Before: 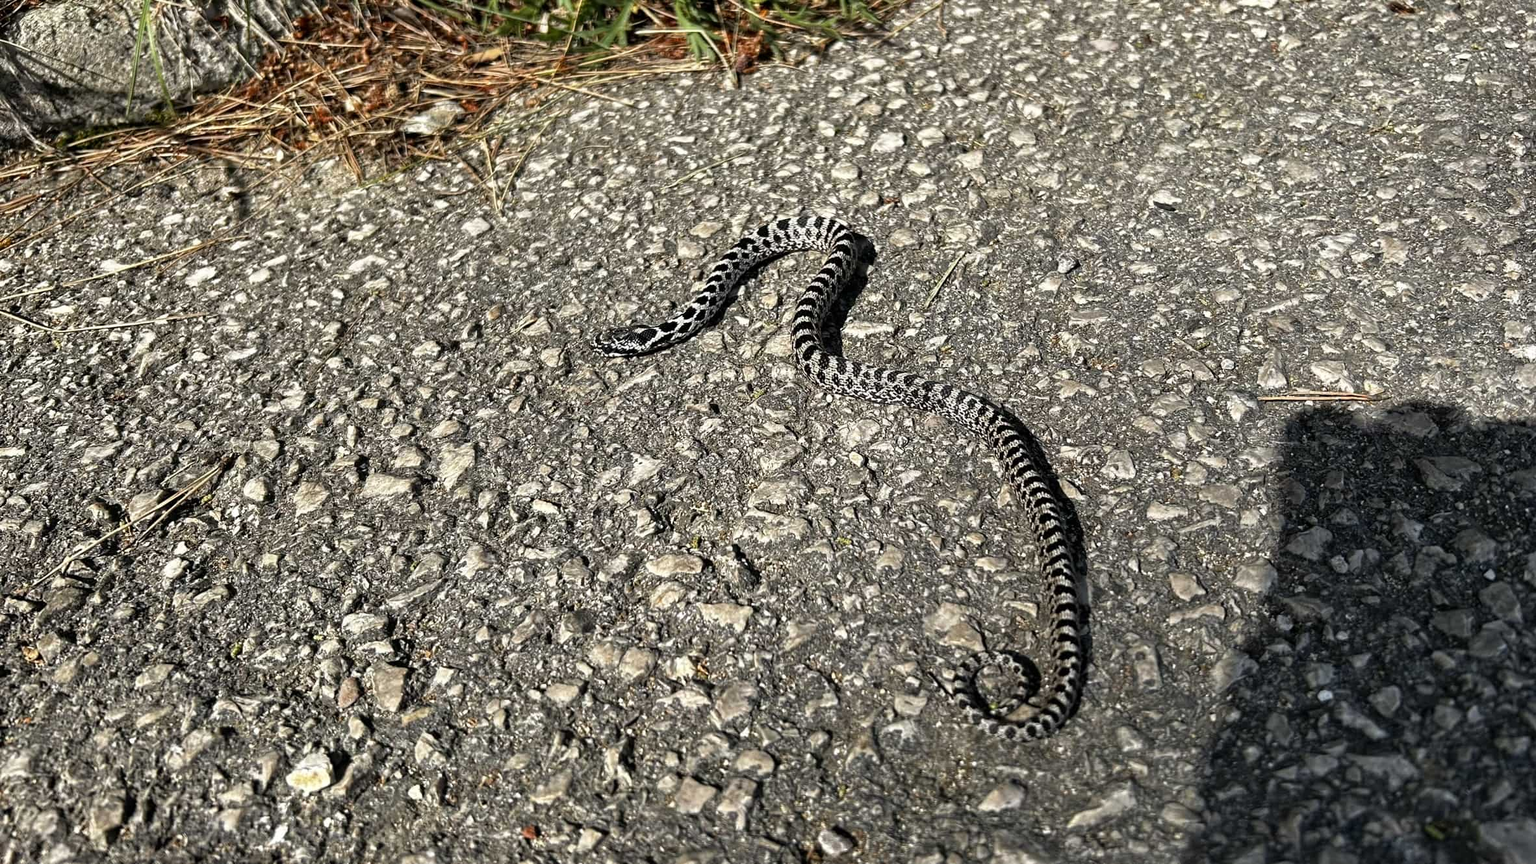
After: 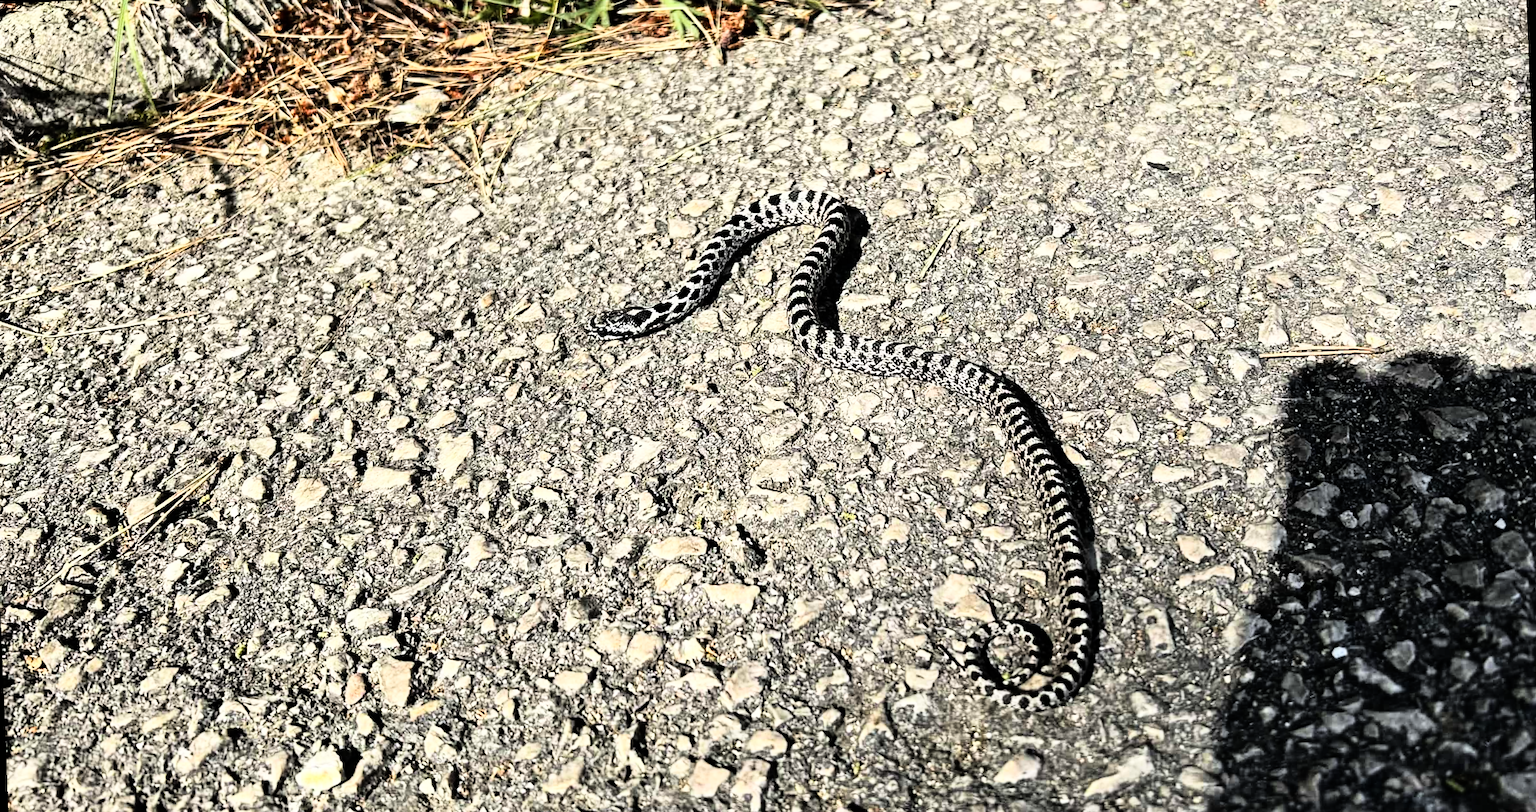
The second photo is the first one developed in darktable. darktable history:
crop: left 1.507%, top 6.147%, right 1.379%, bottom 6.637%
rgb curve: curves: ch0 [(0, 0) (0.21, 0.15) (0.24, 0.21) (0.5, 0.75) (0.75, 0.96) (0.89, 0.99) (1, 1)]; ch1 [(0, 0.02) (0.21, 0.13) (0.25, 0.2) (0.5, 0.67) (0.75, 0.9) (0.89, 0.97) (1, 1)]; ch2 [(0, 0.02) (0.21, 0.13) (0.25, 0.2) (0.5, 0.67) (0.75, 0.9) (0.89, 0.97) (1, 1)], compensate middle gray true
rotate and perspective: rotation -2.29°, automatic cropping off
